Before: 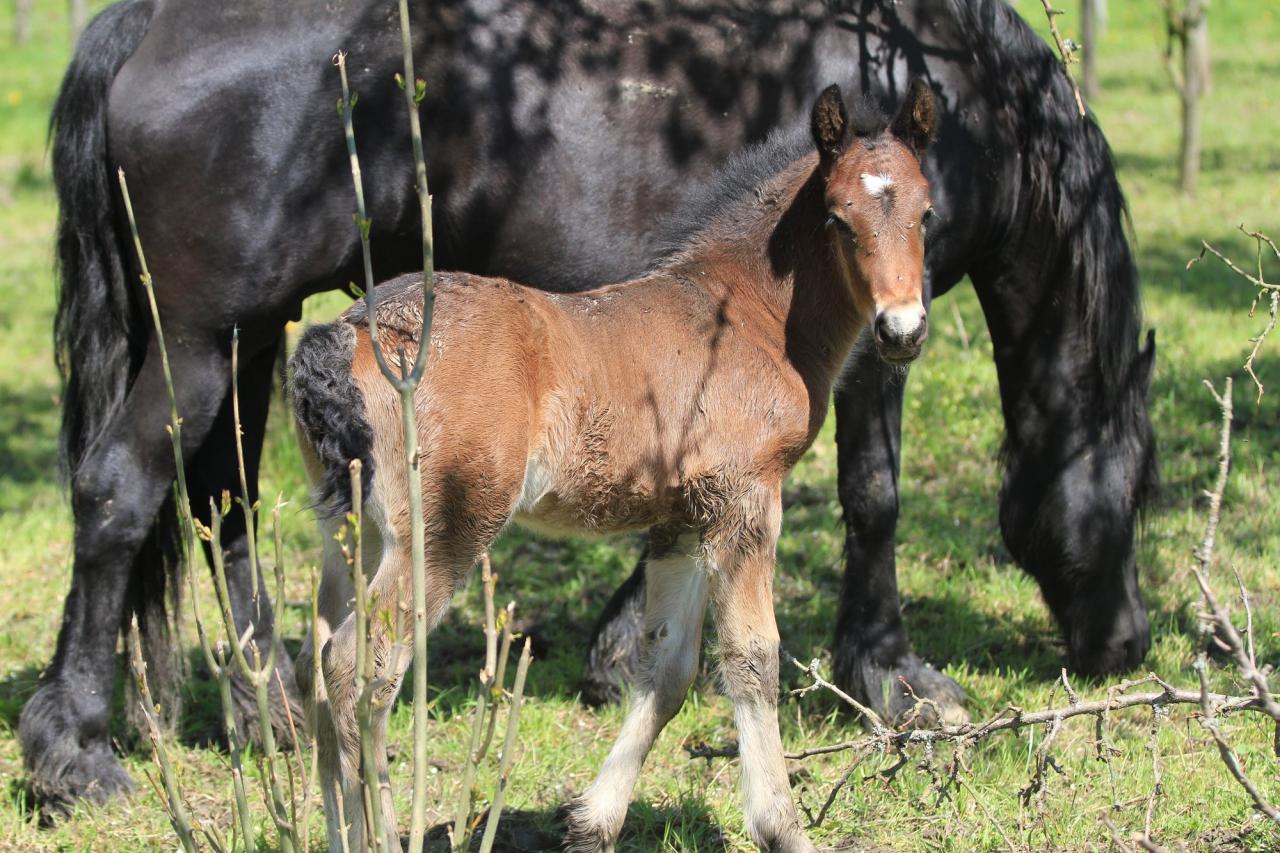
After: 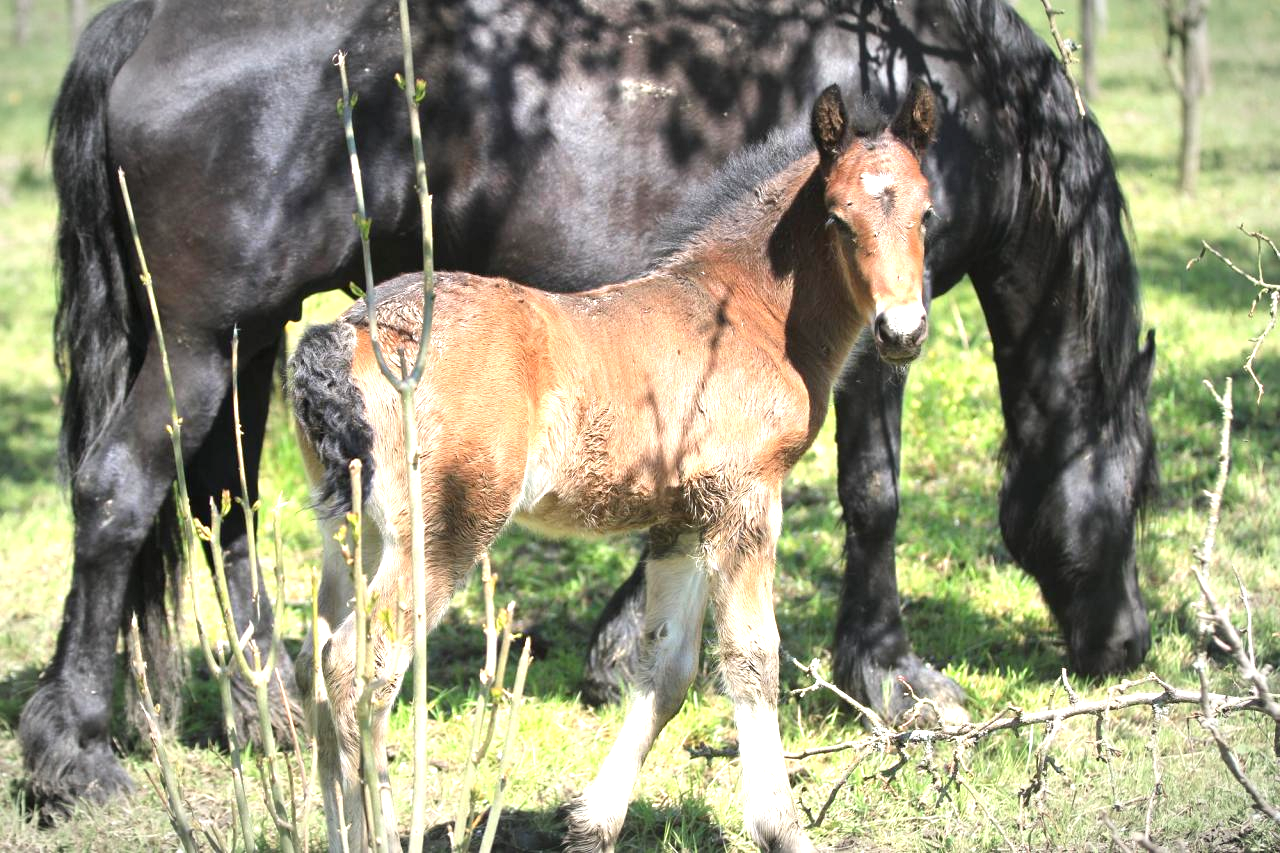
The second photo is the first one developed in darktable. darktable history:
vignetting: fall-off start 78.93%, width/height ratio 1.329
exposure: exposure 1.141 EV, compensate highlight preservation false
